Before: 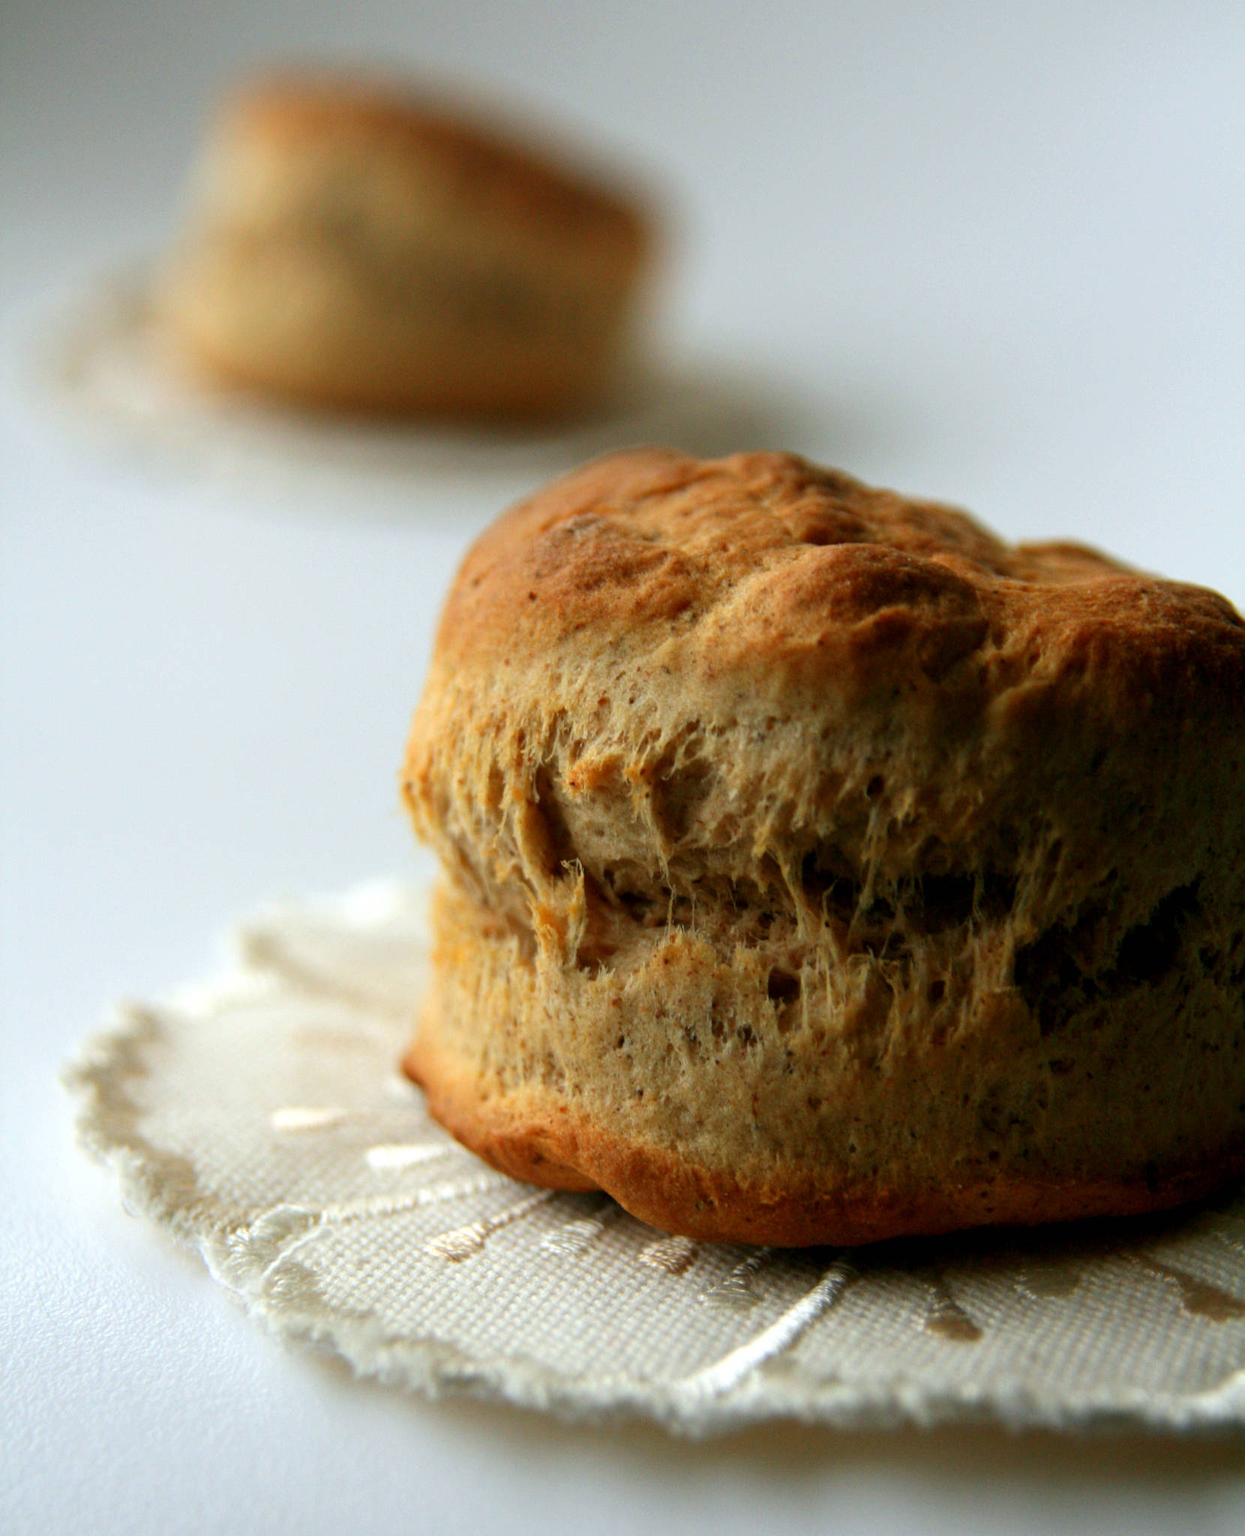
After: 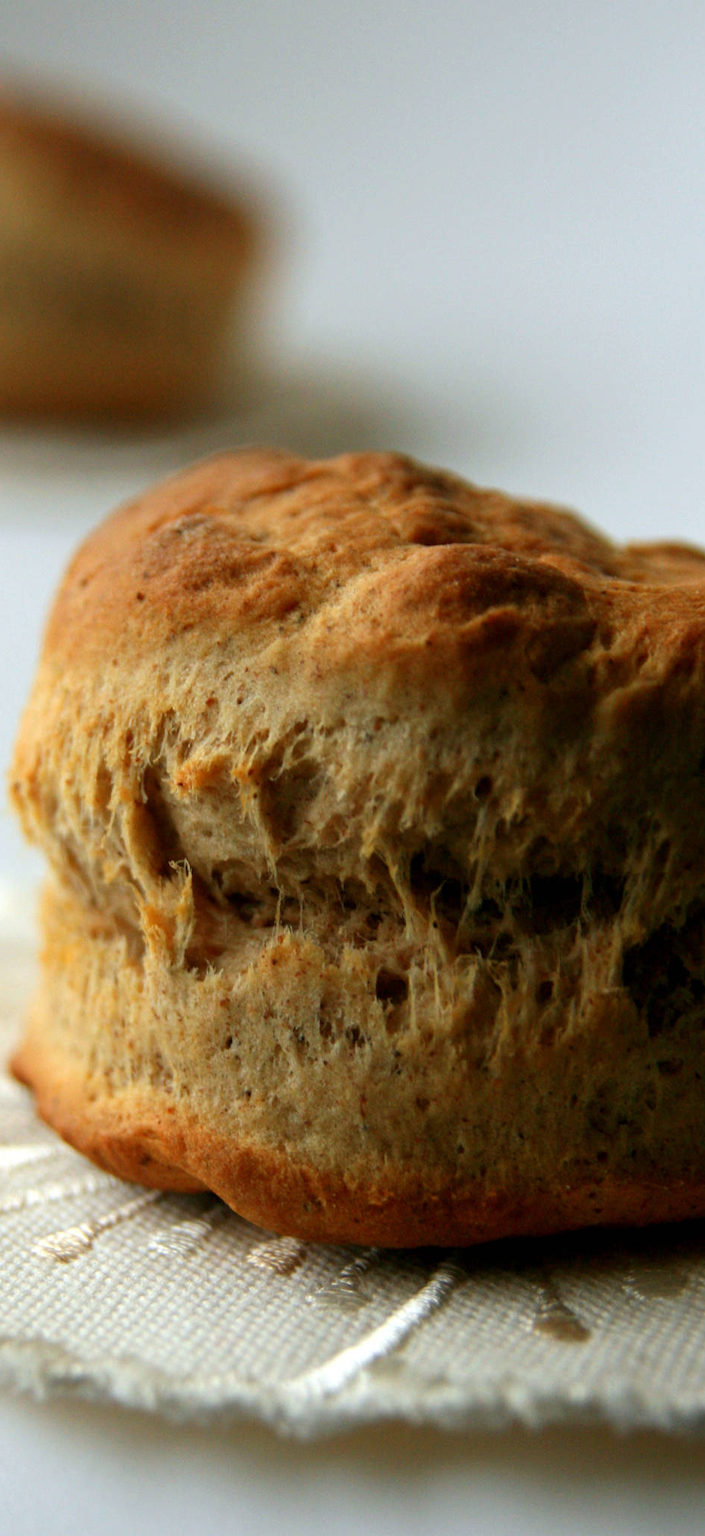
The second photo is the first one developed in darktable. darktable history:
crop: left 31.531%, top 0.007%, right 11.809%
